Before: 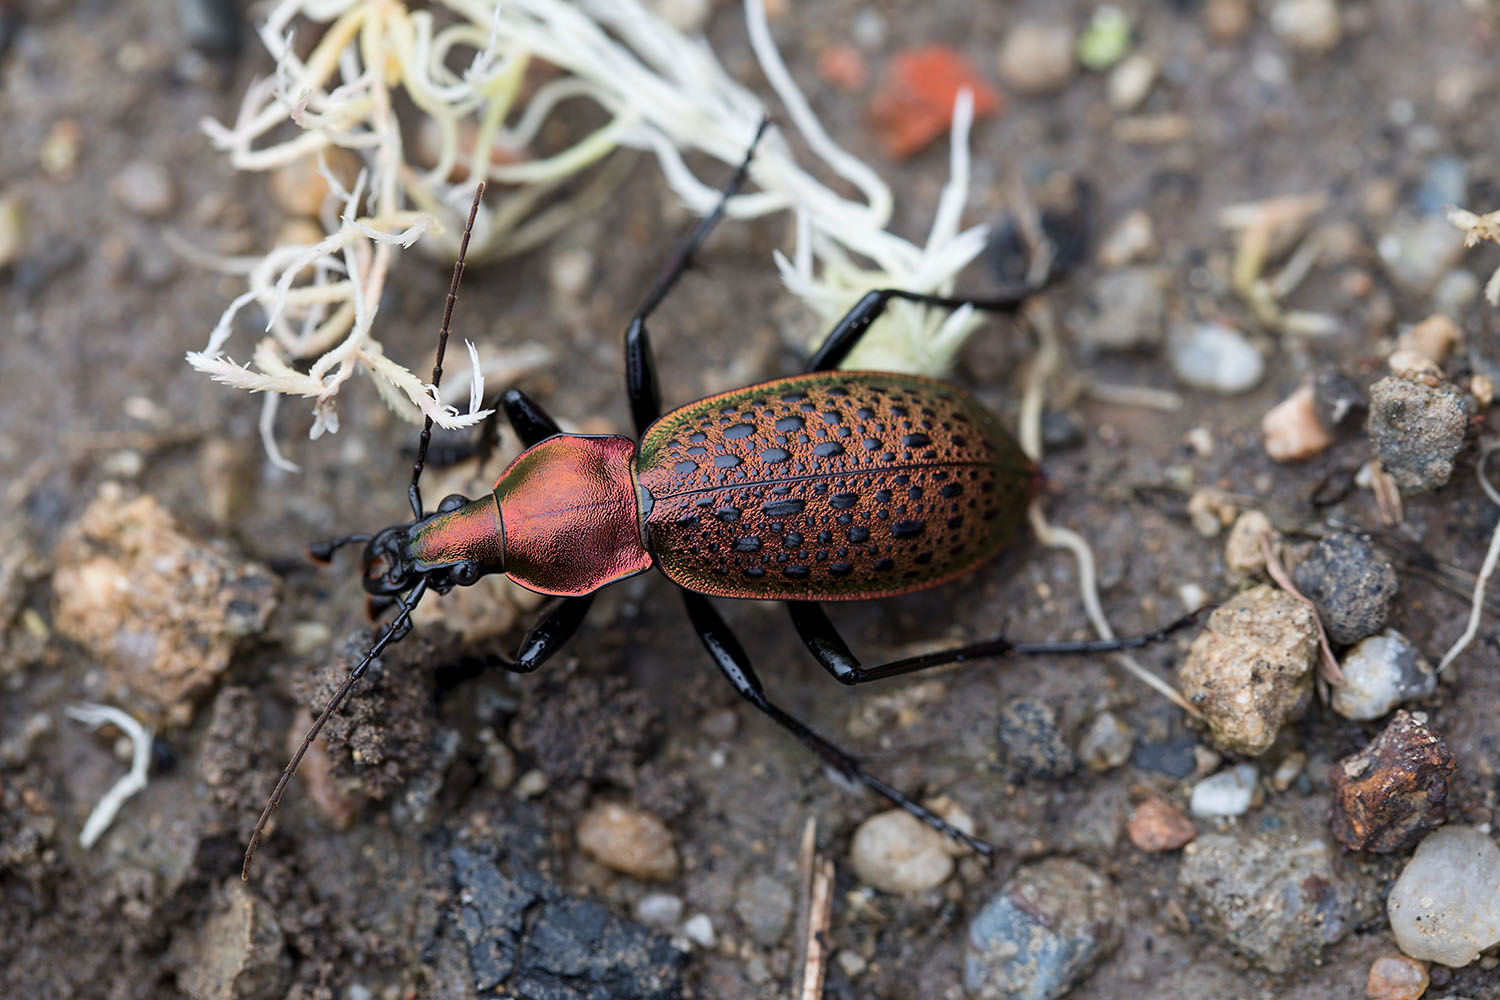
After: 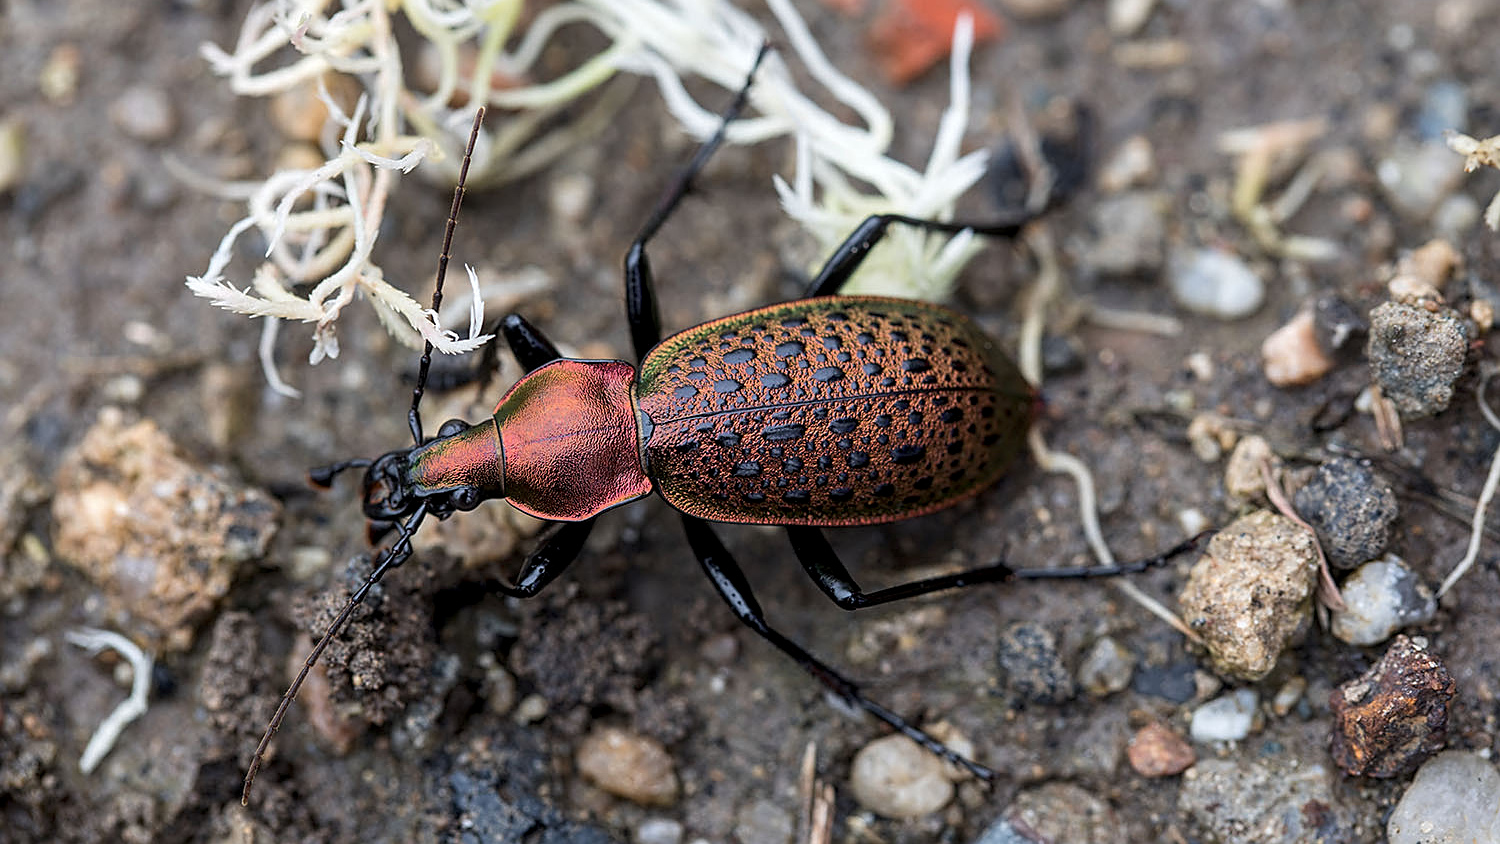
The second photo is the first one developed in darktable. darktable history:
sharpen: on, module defaults
local contrast: on, module defaults
crop: top 7.565%, bottom 7.936%
